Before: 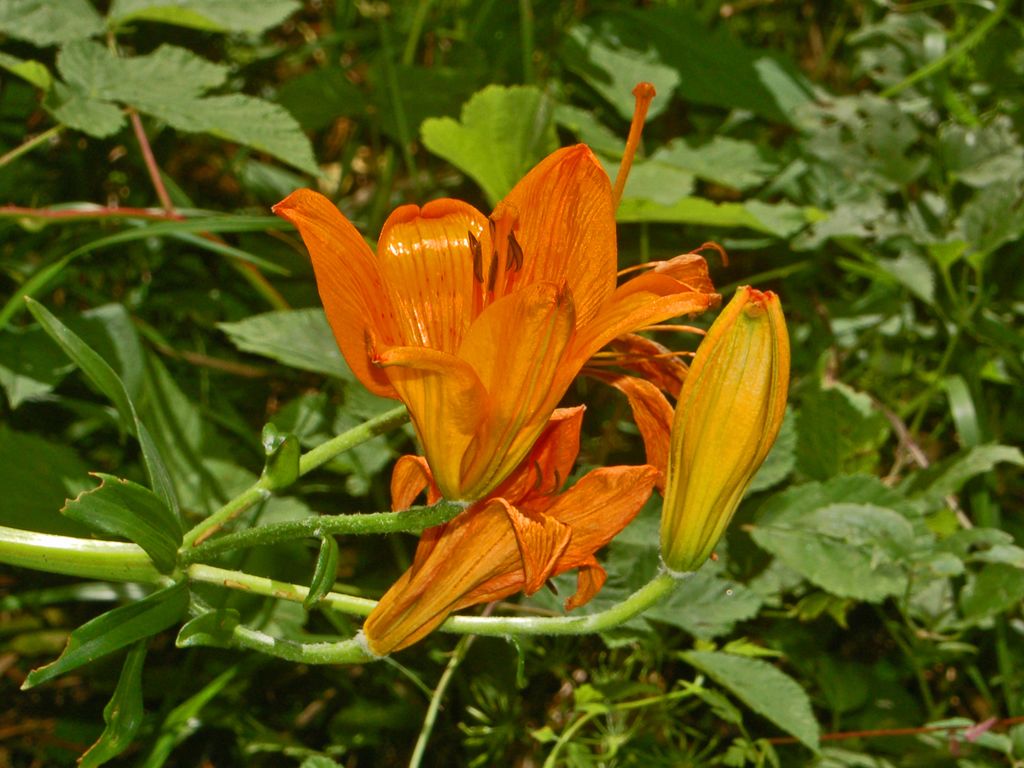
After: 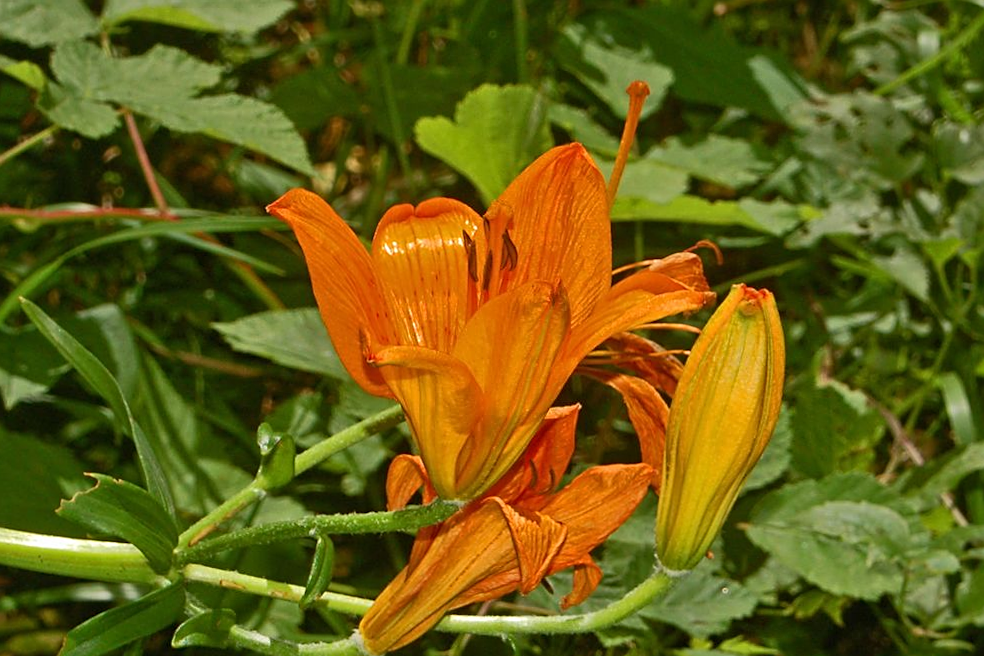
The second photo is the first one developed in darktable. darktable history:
crop and rotate: angle 0.2°, left 0.275%, right 3.127%, bottom 14.18%
sharpen: on, module defaults
